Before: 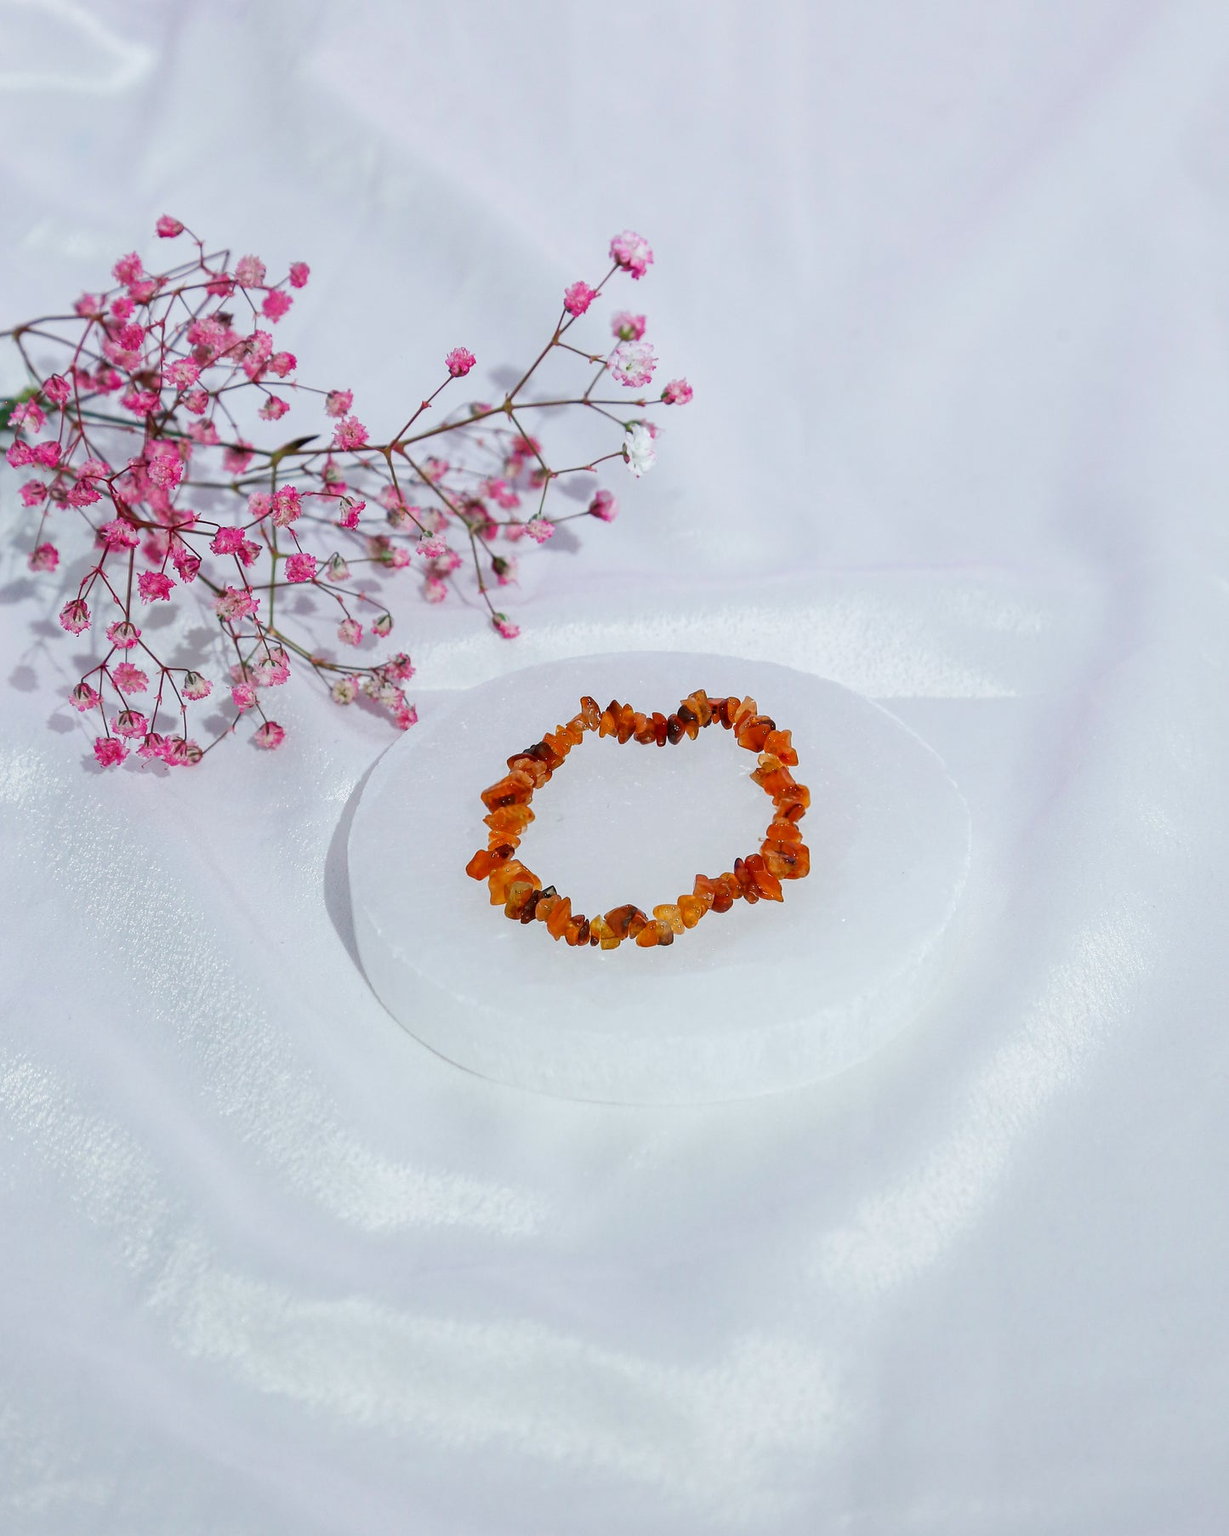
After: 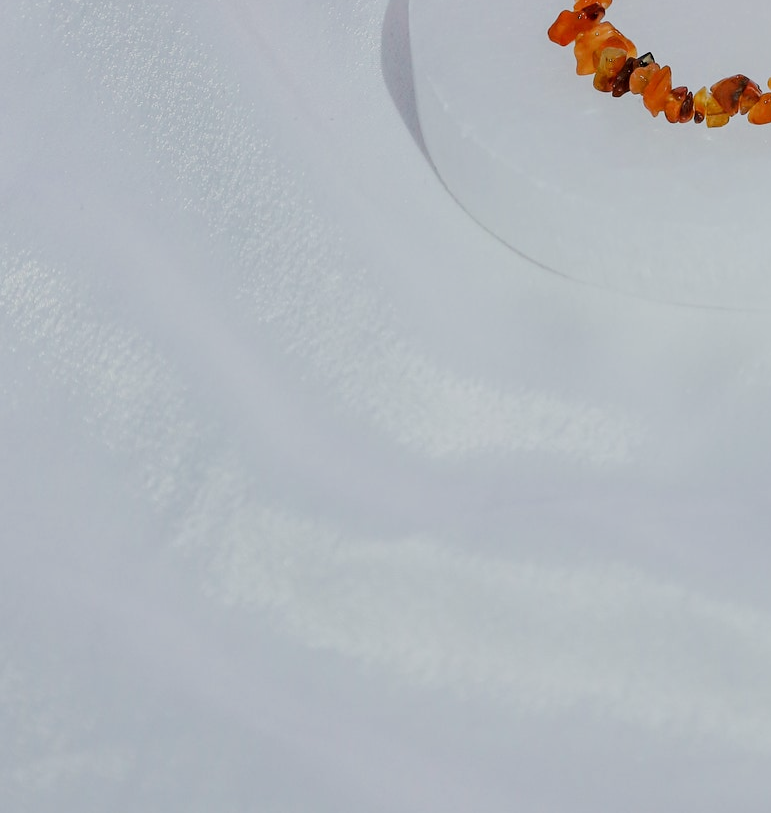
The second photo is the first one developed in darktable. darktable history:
filmic rgb: black relative exposure -7.65 EV, white relative exposure 4.56 EV, hardness 3.61
crop and rotate: top 54.778%, right 46.61%, bottom 0.159%
